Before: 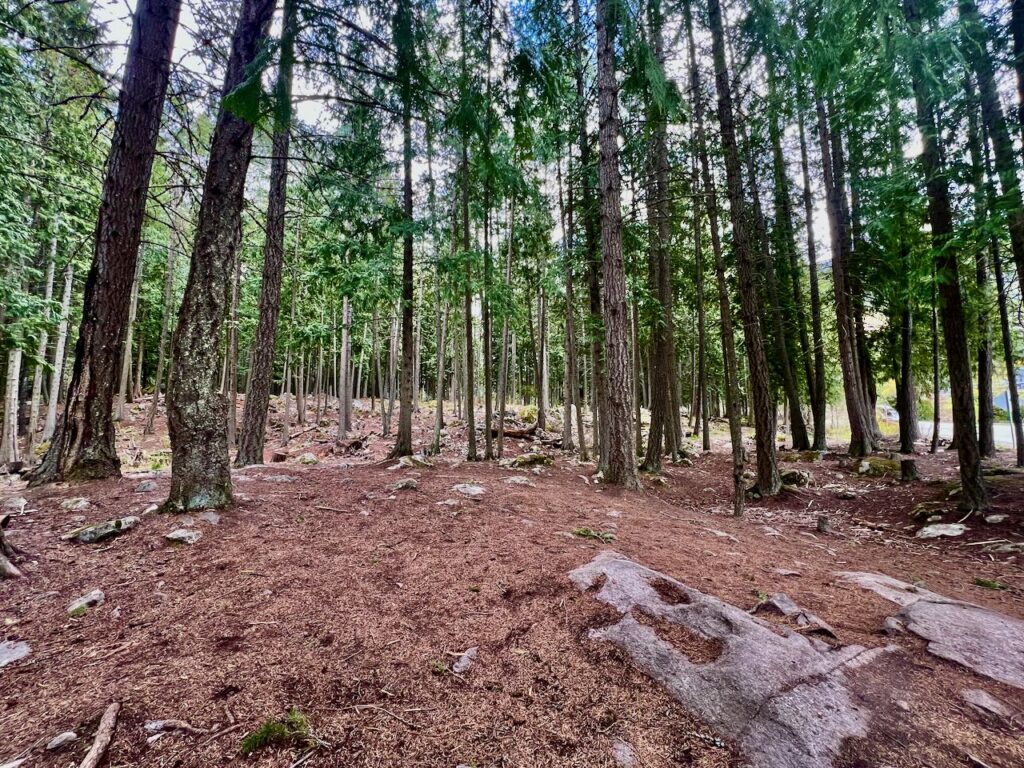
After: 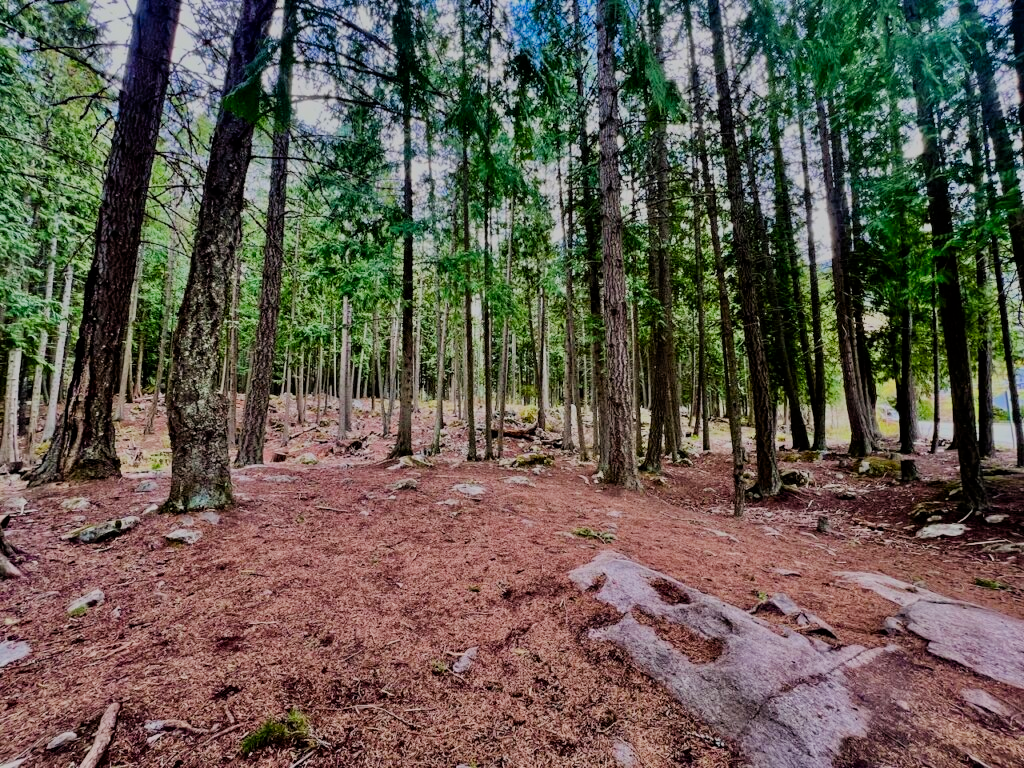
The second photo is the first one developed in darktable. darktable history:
filmic rgb: black relative exposure -6.78 EV, white relative exposure 5.93 EV, threshold 5.98 EV, hardness 2.68, enable highlight reconstruction true
color correction: highlights b* -0.01, saturation 1.35
